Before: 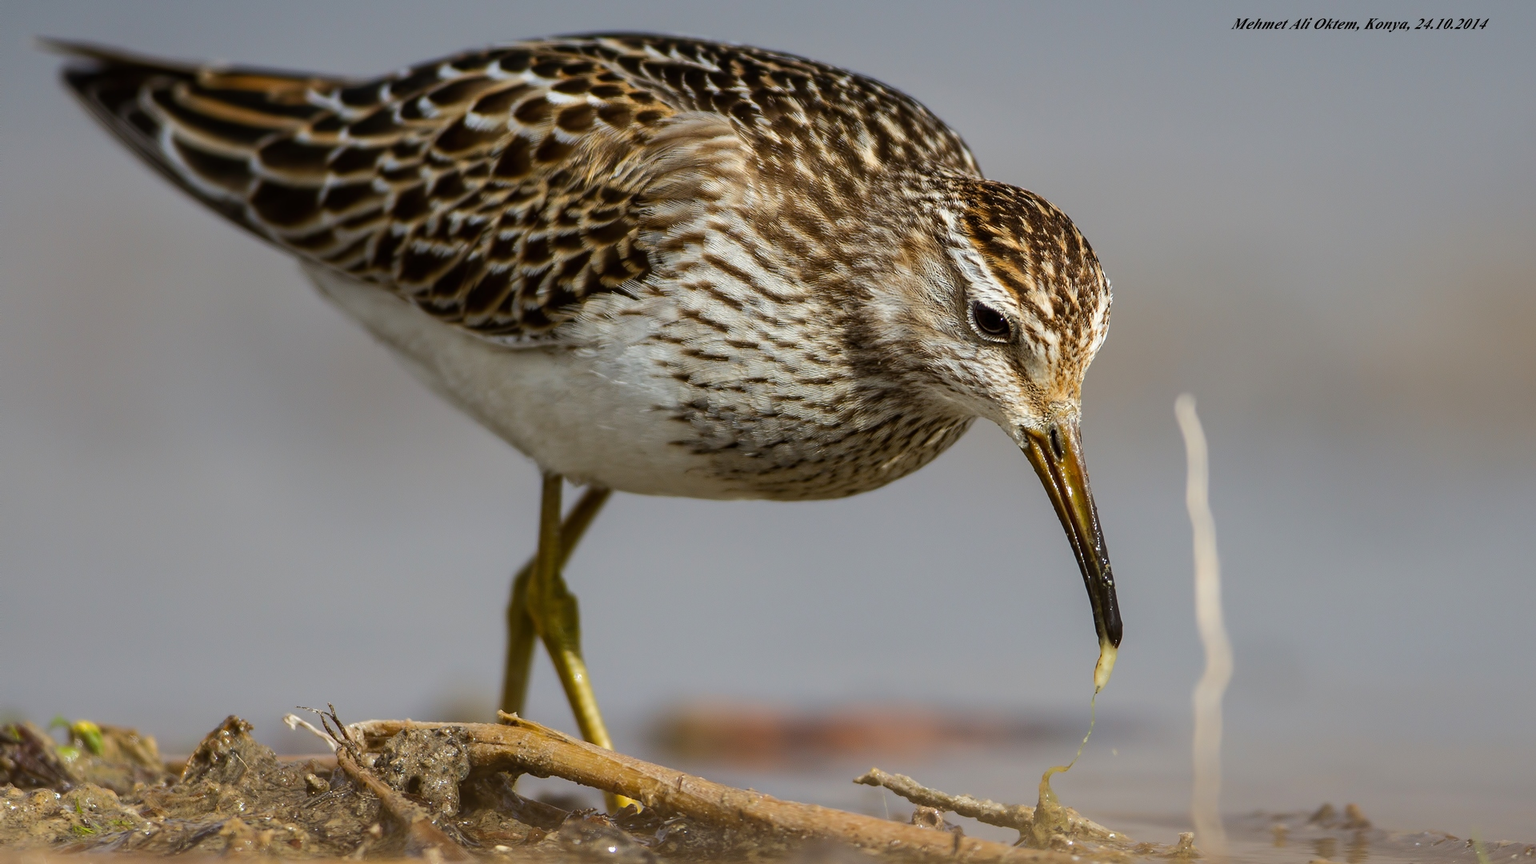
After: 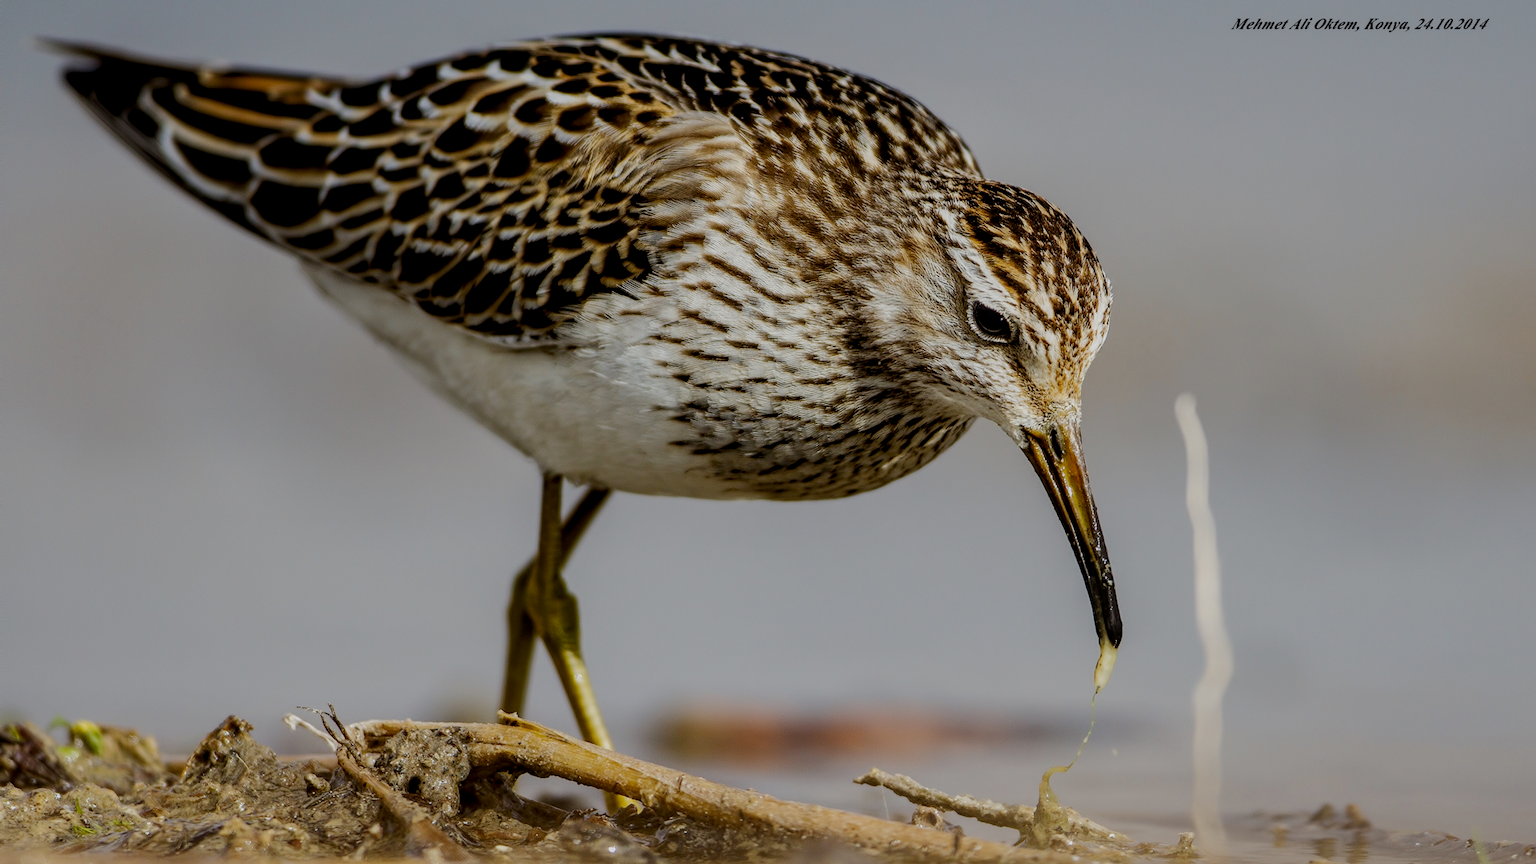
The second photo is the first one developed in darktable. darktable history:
color correction: highlights a* -0.097, highlights b* 0.106
filmic rgb: black relative exposure -6.94 EV, white relative exposure 5.62 EV, hardness 2.86, preserve chrominance no, color science v5 (2021)
local contrast: on, module defaults
